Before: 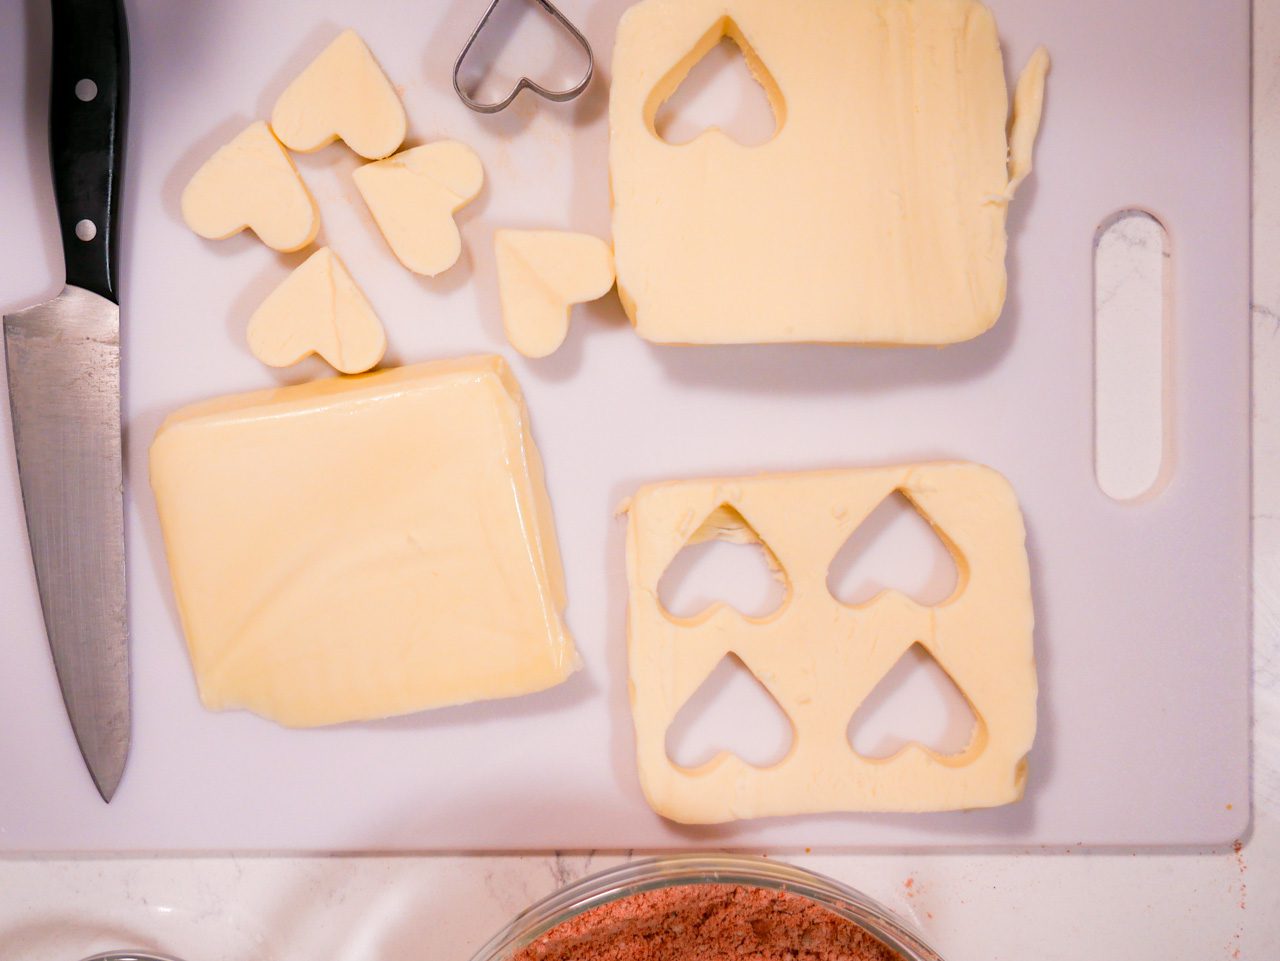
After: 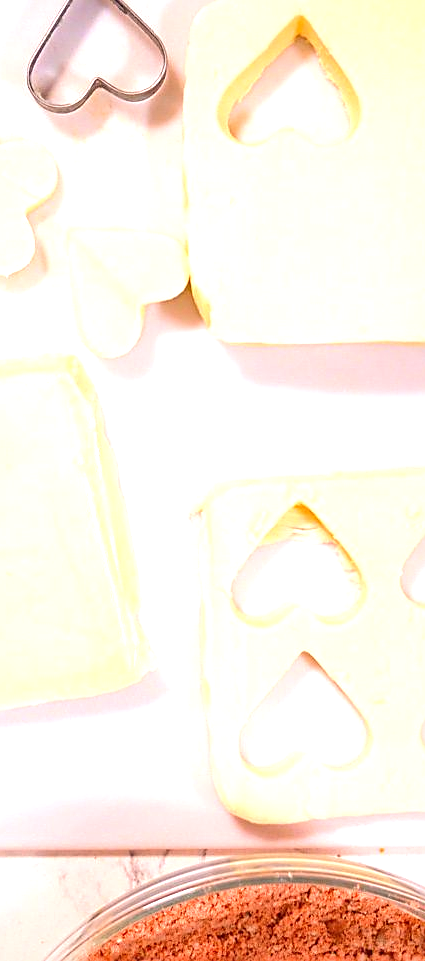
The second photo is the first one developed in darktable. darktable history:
sharpen: amount 0.747
exposure: black level correction 0, exposure 1.001 EV, compensate highlight preservation false
crop: left 33.296%, right 33.455%
